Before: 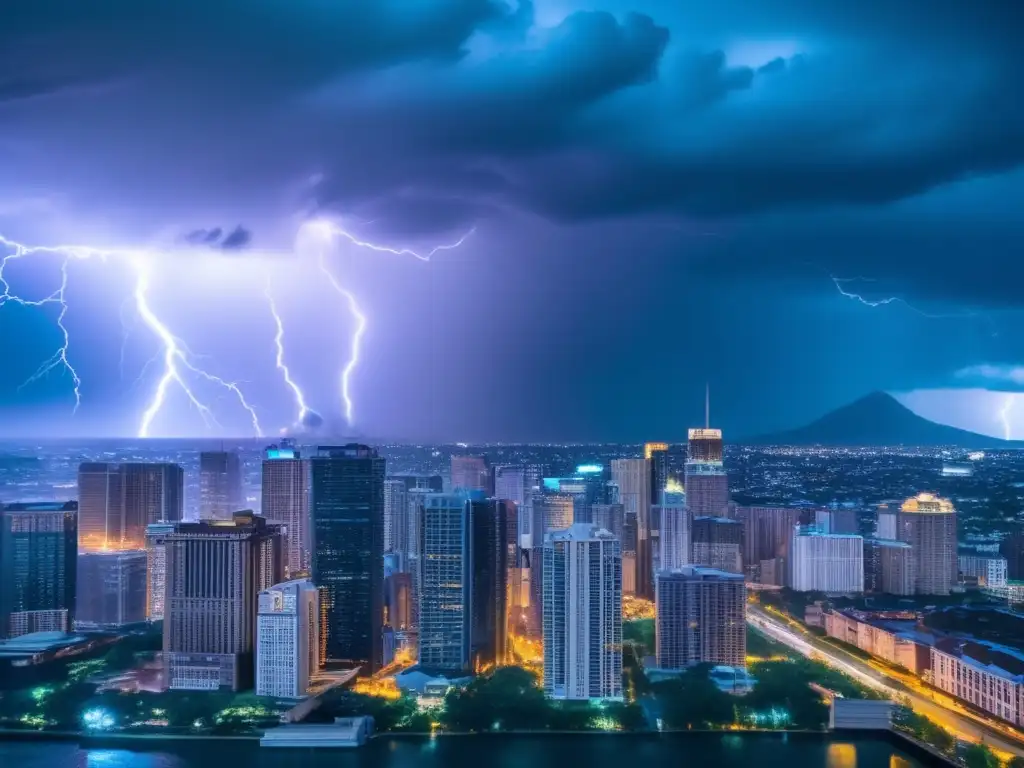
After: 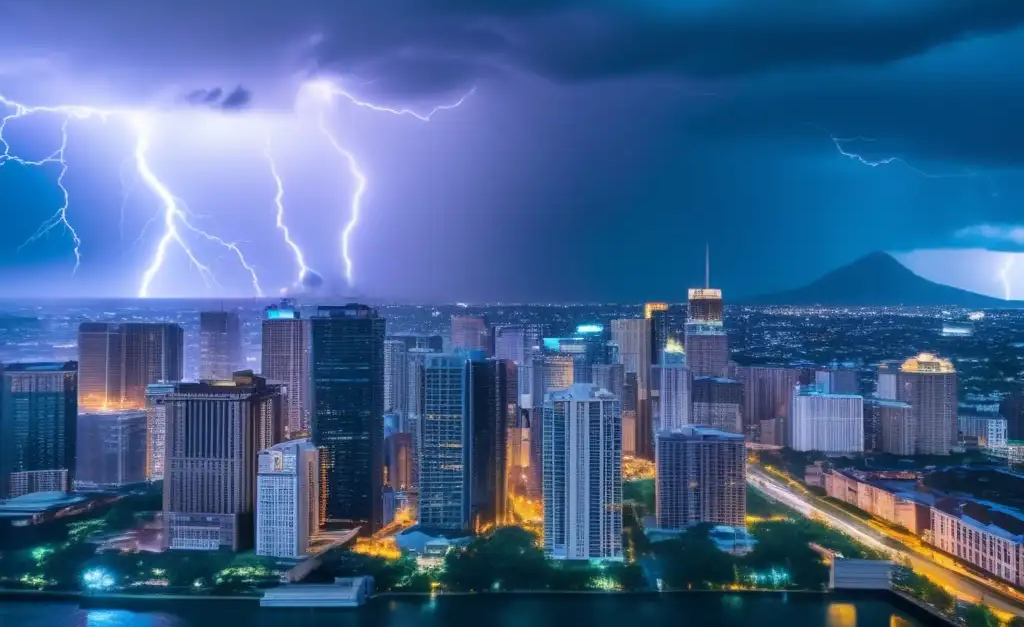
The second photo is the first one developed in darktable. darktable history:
crop and rotate: top 18.34%
